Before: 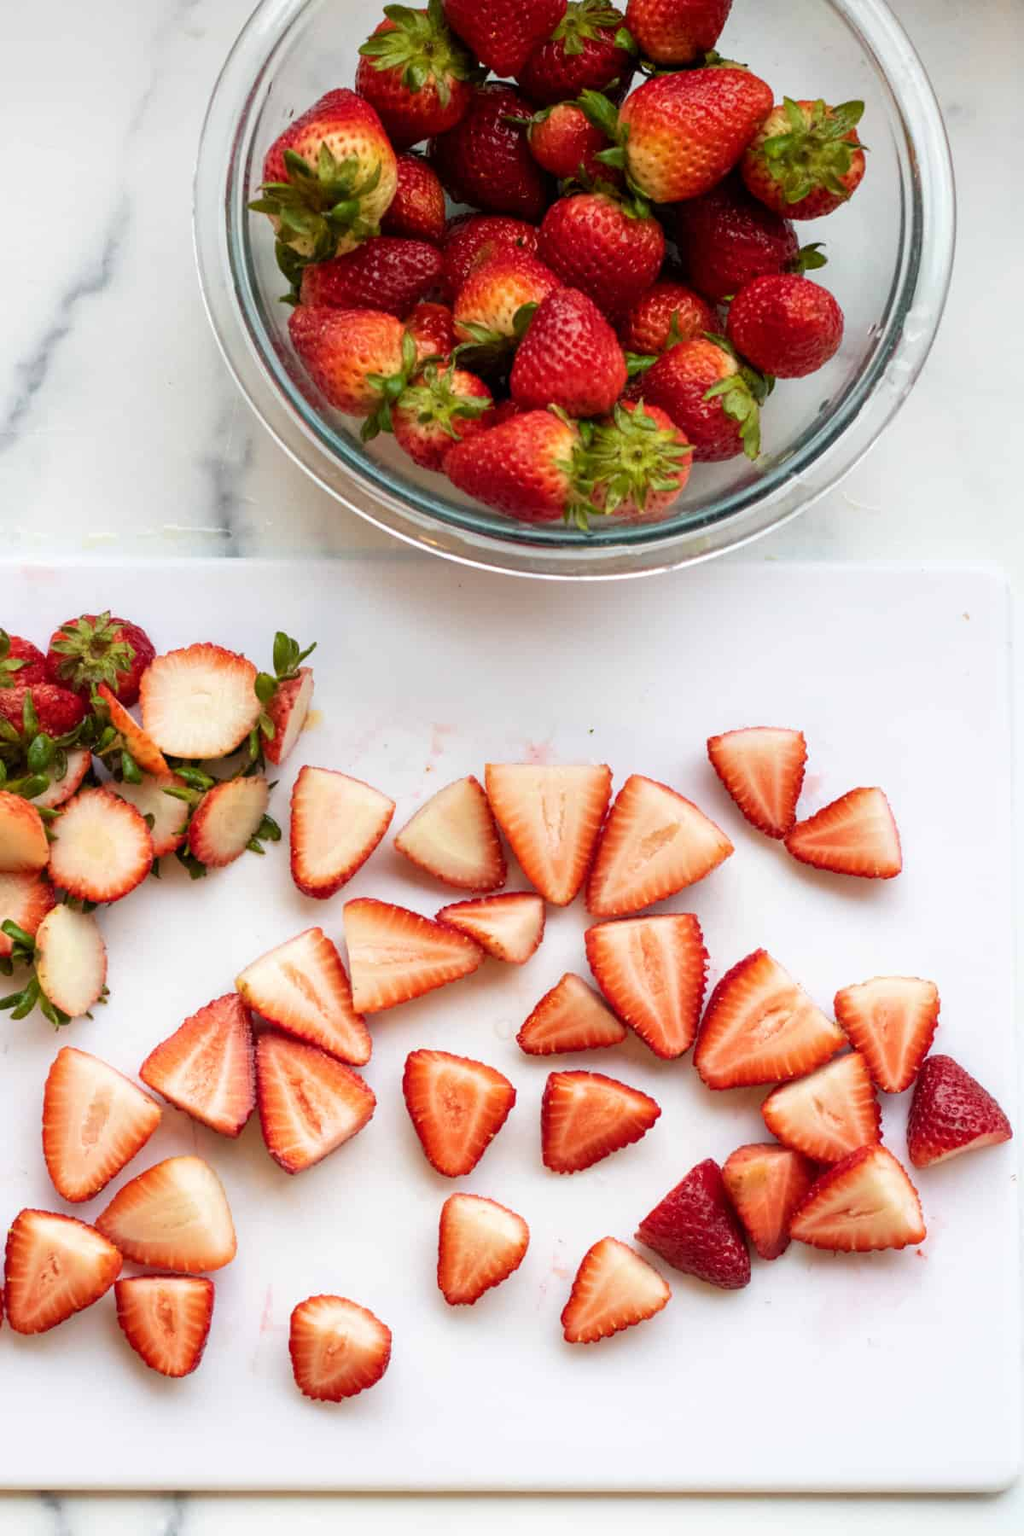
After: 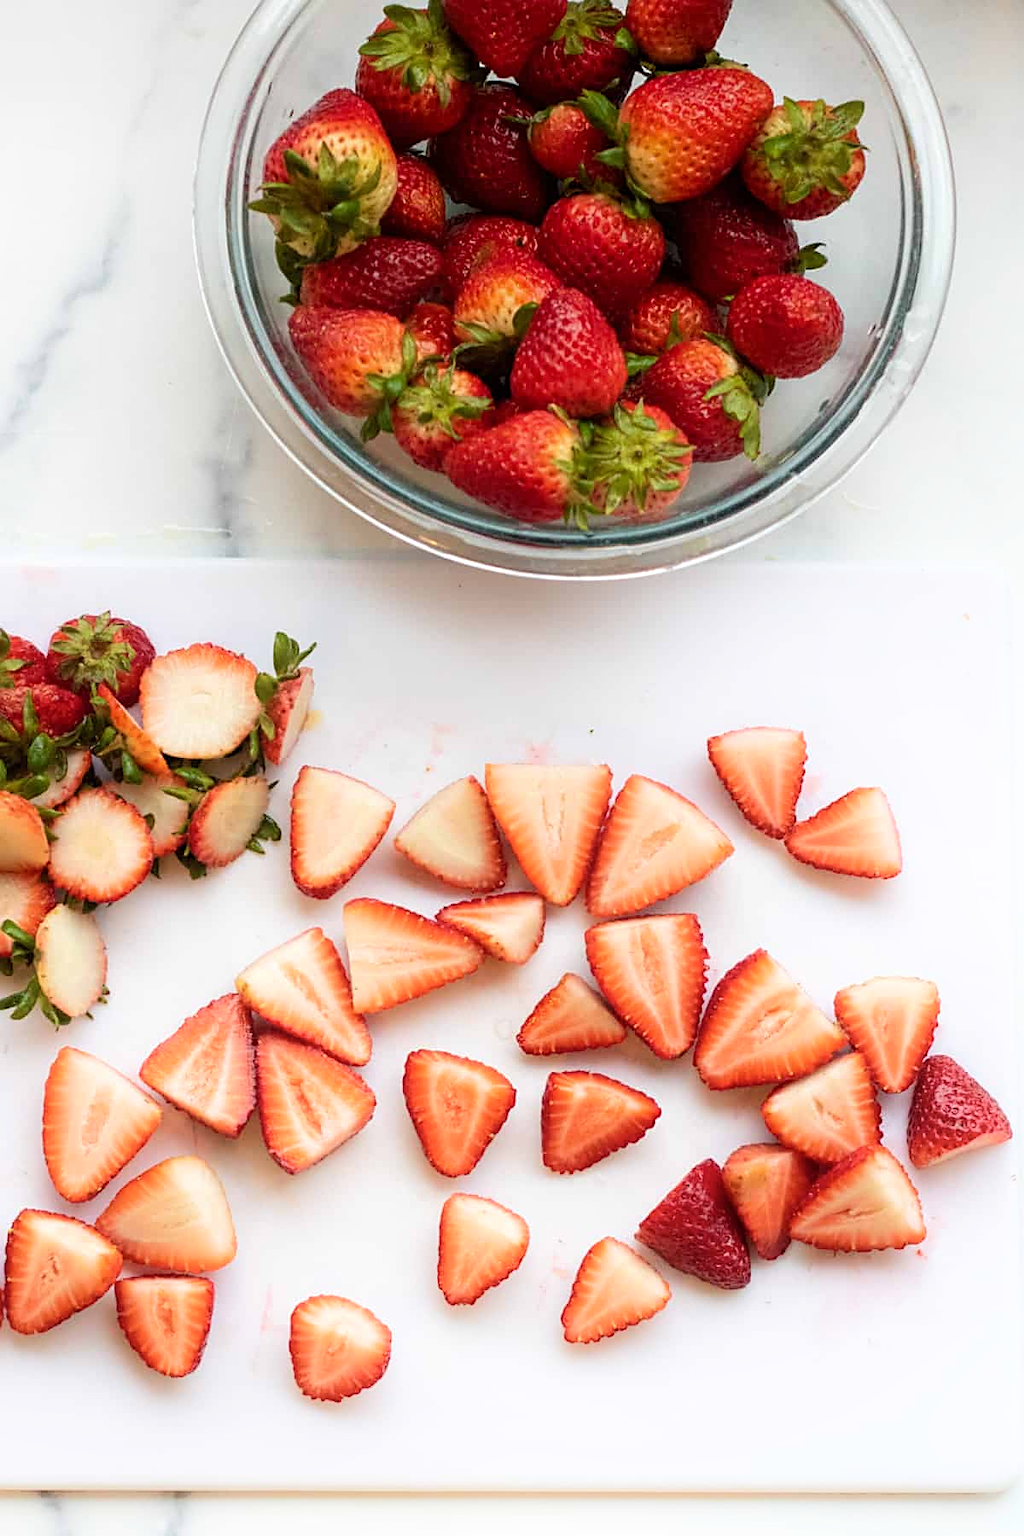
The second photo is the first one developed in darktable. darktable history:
sharpen: on, module defaults
exposure: compensate highlight preservation false
shadows and highlights: shadows -23.15, highlights 45.94, soften with gaussian
